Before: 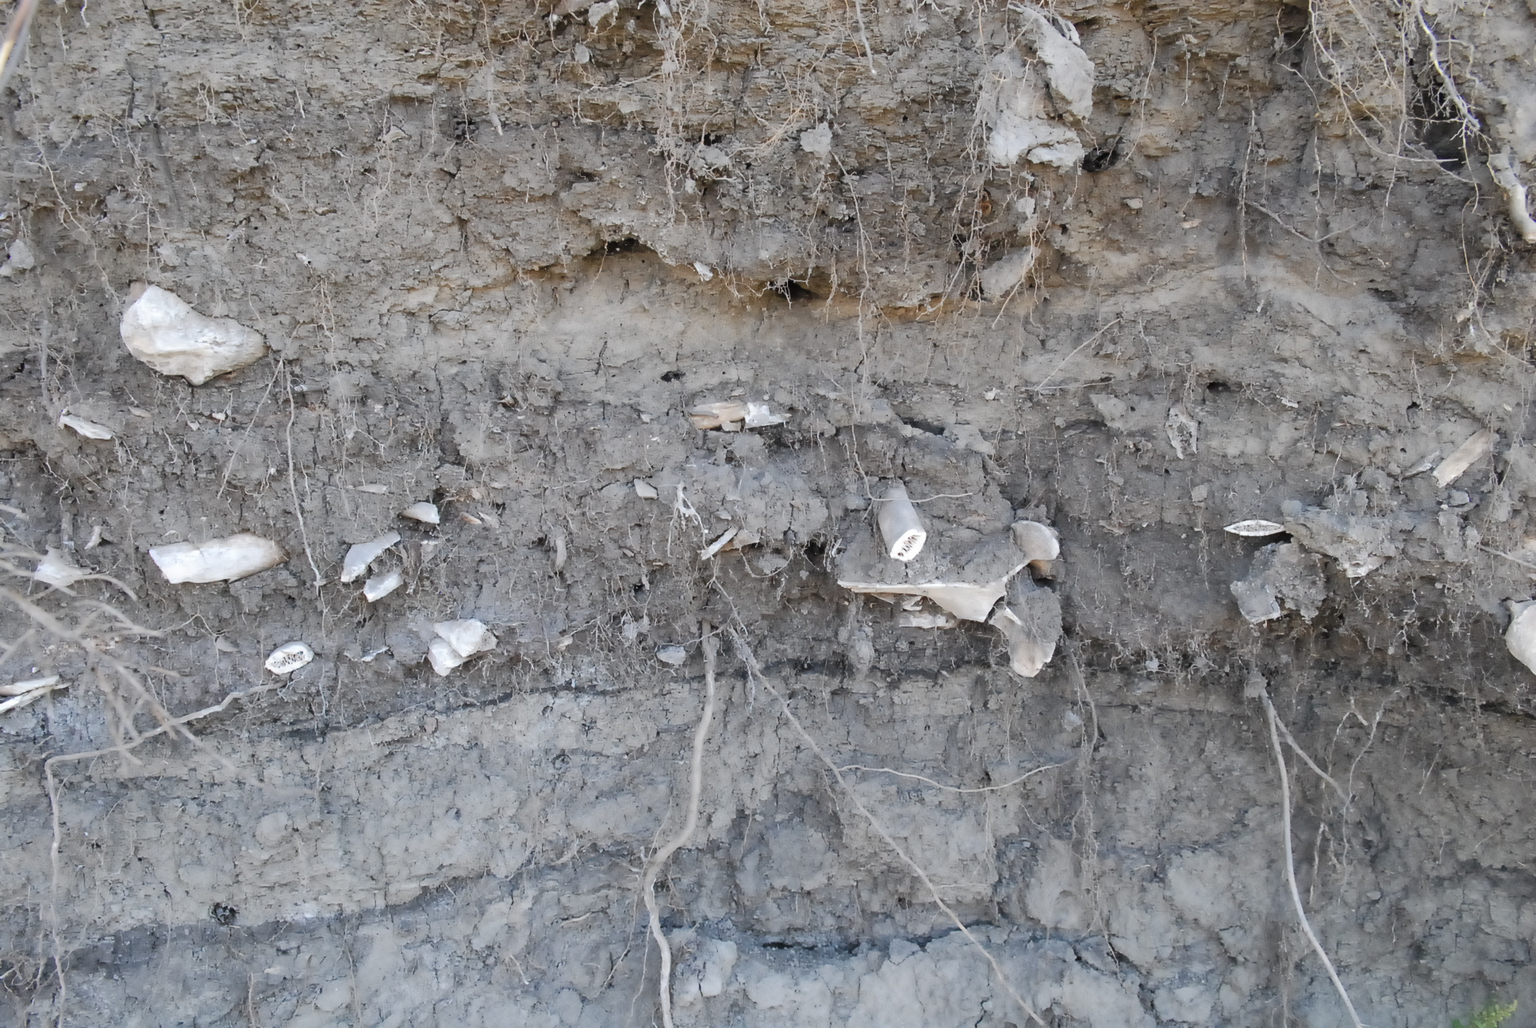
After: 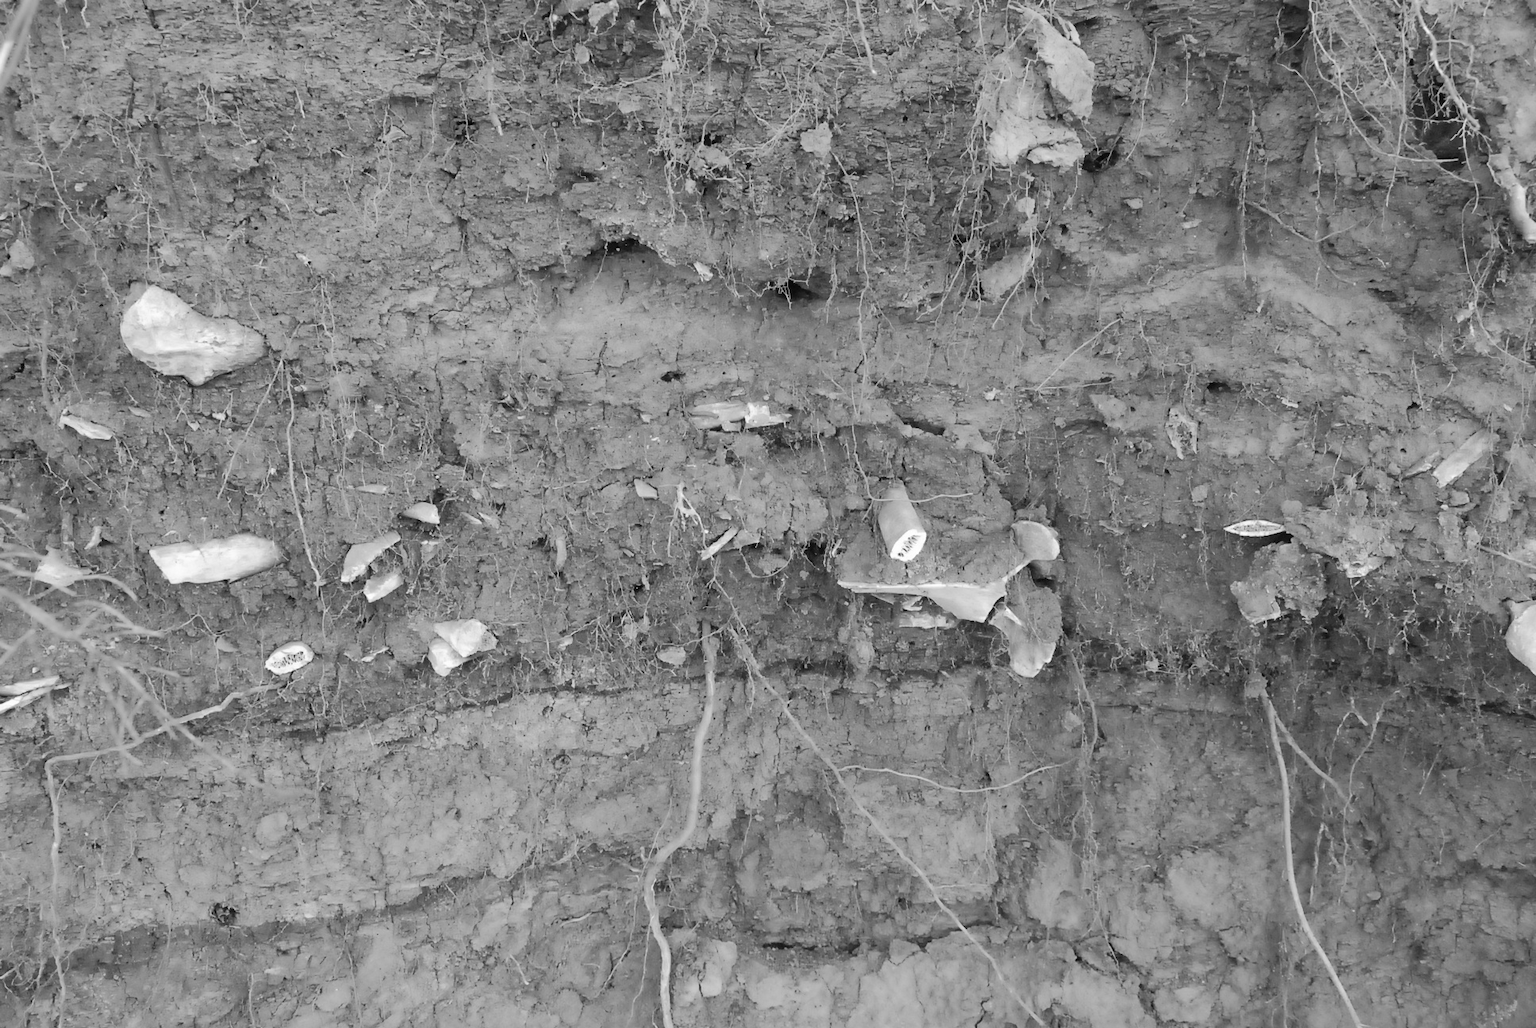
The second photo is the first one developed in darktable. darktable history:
monochrome: on, module defaults
shadows and highlights: shadows -88.03, highlights -35.45, shadows color adjustment 99.15%, highlights color adjustment 0%, soften with gaussian
exposure: exposure -0.01 EV, compensate highlight preservation false
